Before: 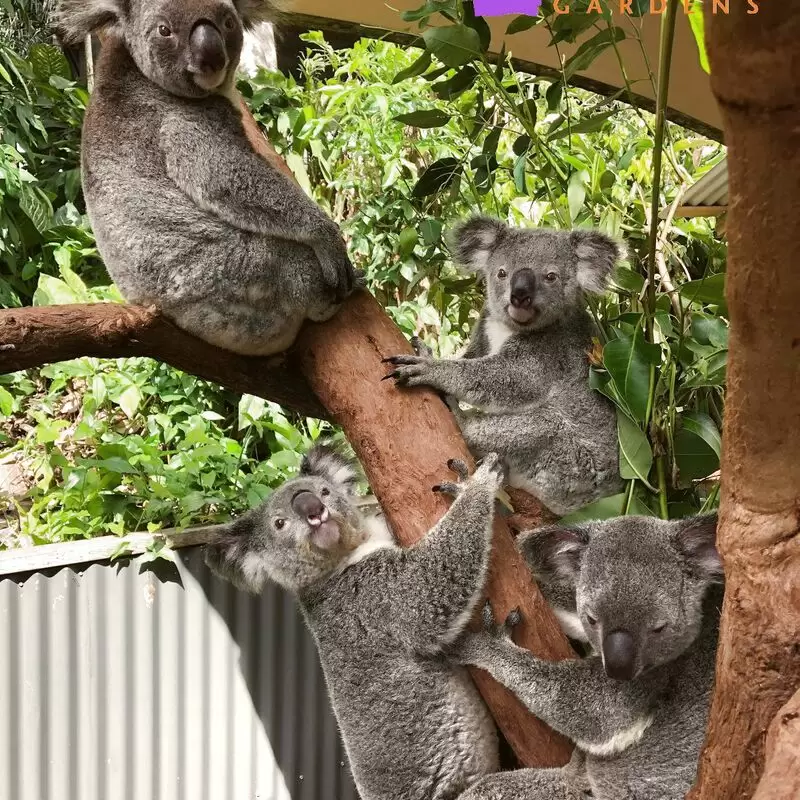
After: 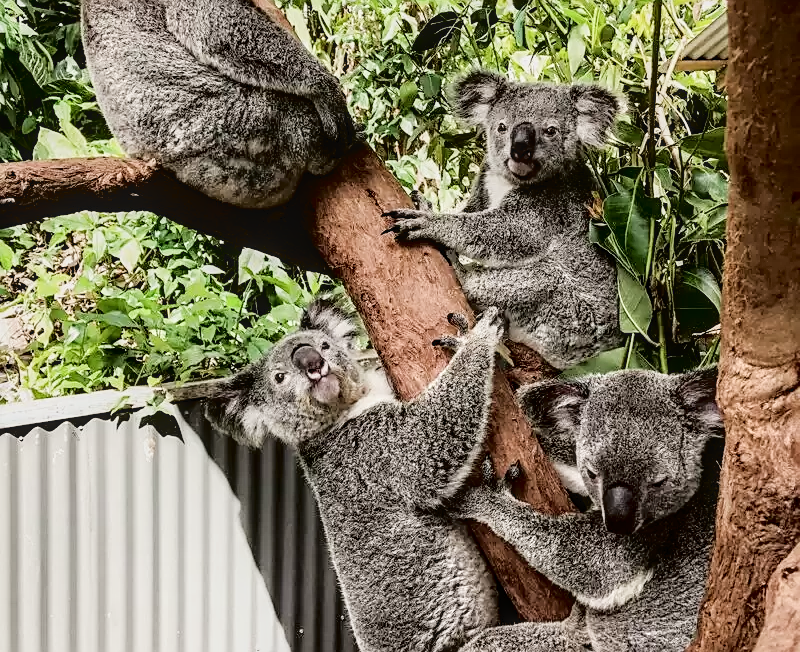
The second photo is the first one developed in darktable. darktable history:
sharpen: on, module defaults
tone curve: curves: ch0 [(0, 0) (0.003, 0.033) (0.011, 0.033) (0.025, 0.036) (0.044, 0.039) (0.069, 0.04) (0.1, 0.043) (0.136, 0.052) (0.177, 0.085) (0.224, 0.14) (0.277, 0.225) (0.335, 0.333) (0.399, 0.419) (0.468, 0.51) (0.543, 0.603) (0.623, 0.713) (0.709, 0.808) (0.801, 0.901) (0.898, 0.98) (1, 1)], color space Lab, independent channels, preserve colors none
local contrast: detail 130%
crop and rotate: top 18.496%
filmic rgb: black relative exposure -8.51 EV, white relative exposure 5.52 EV, threshold 3 EV, hardness 3.39, contrast 1.019, enable highlight reconstruction true
